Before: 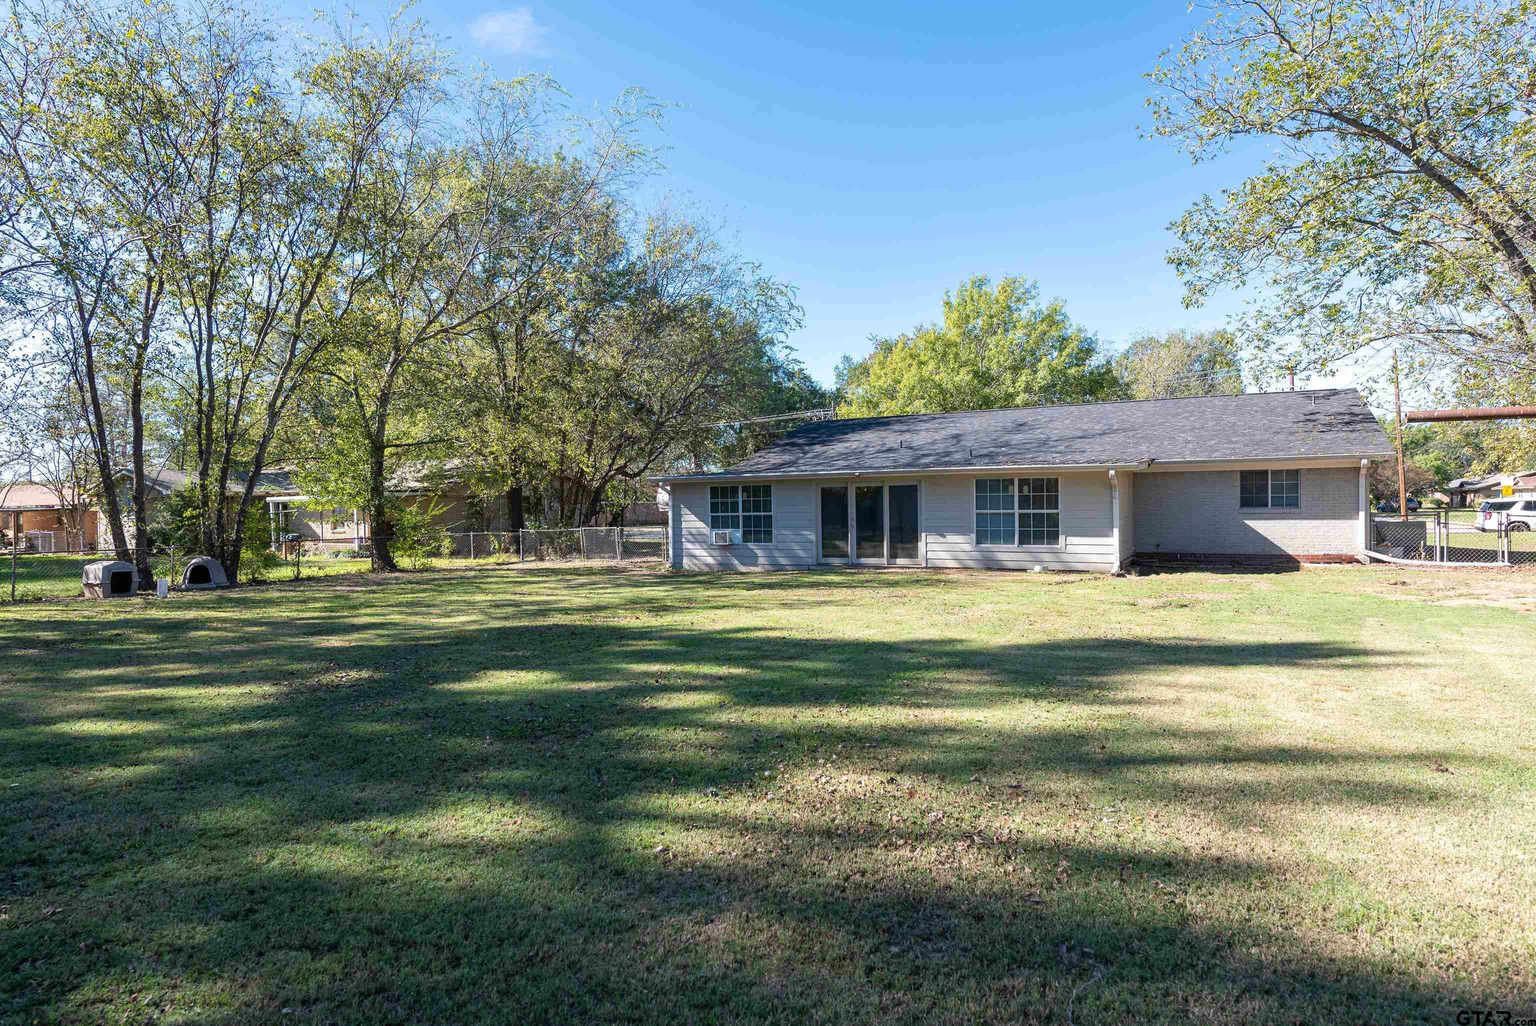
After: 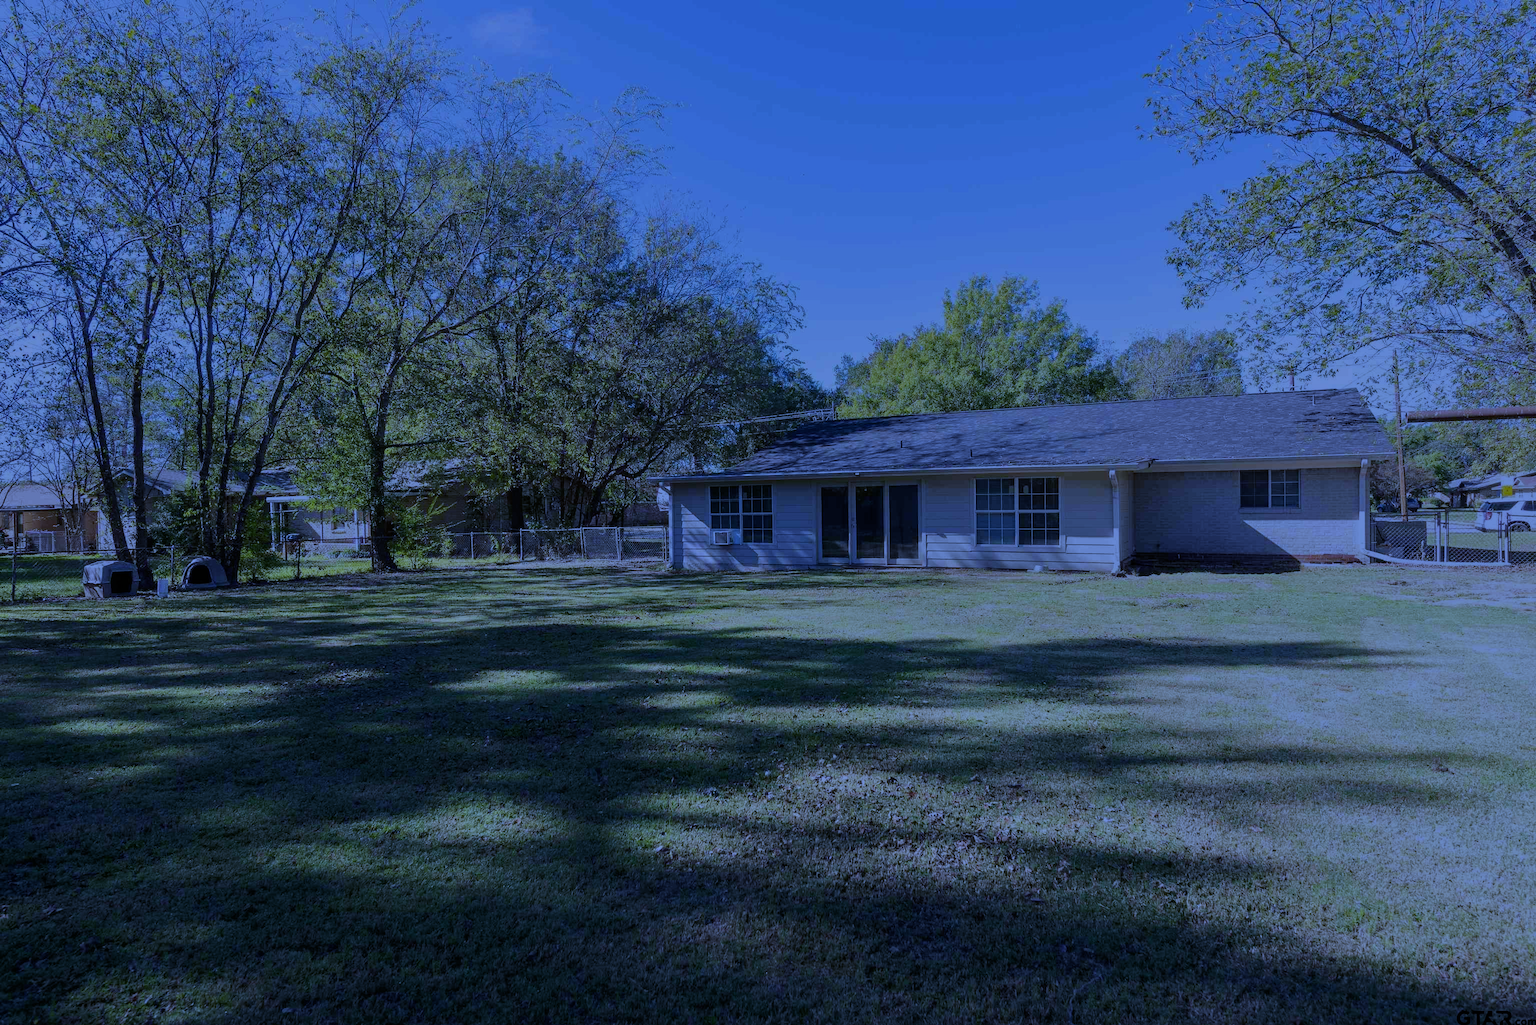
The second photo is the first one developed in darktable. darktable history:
white balance: red 0.766, blue 1.537
tone equalizer: -8 EV -2 EV, -7 EV -2 EV, -6 EV -2 EV, -5 EV -2 EV, -4 EV -2 EV, -3 EV -2 EV, -2 EV -2 EV, -1 EV -1.63 EV, +0 EV -2 EV
